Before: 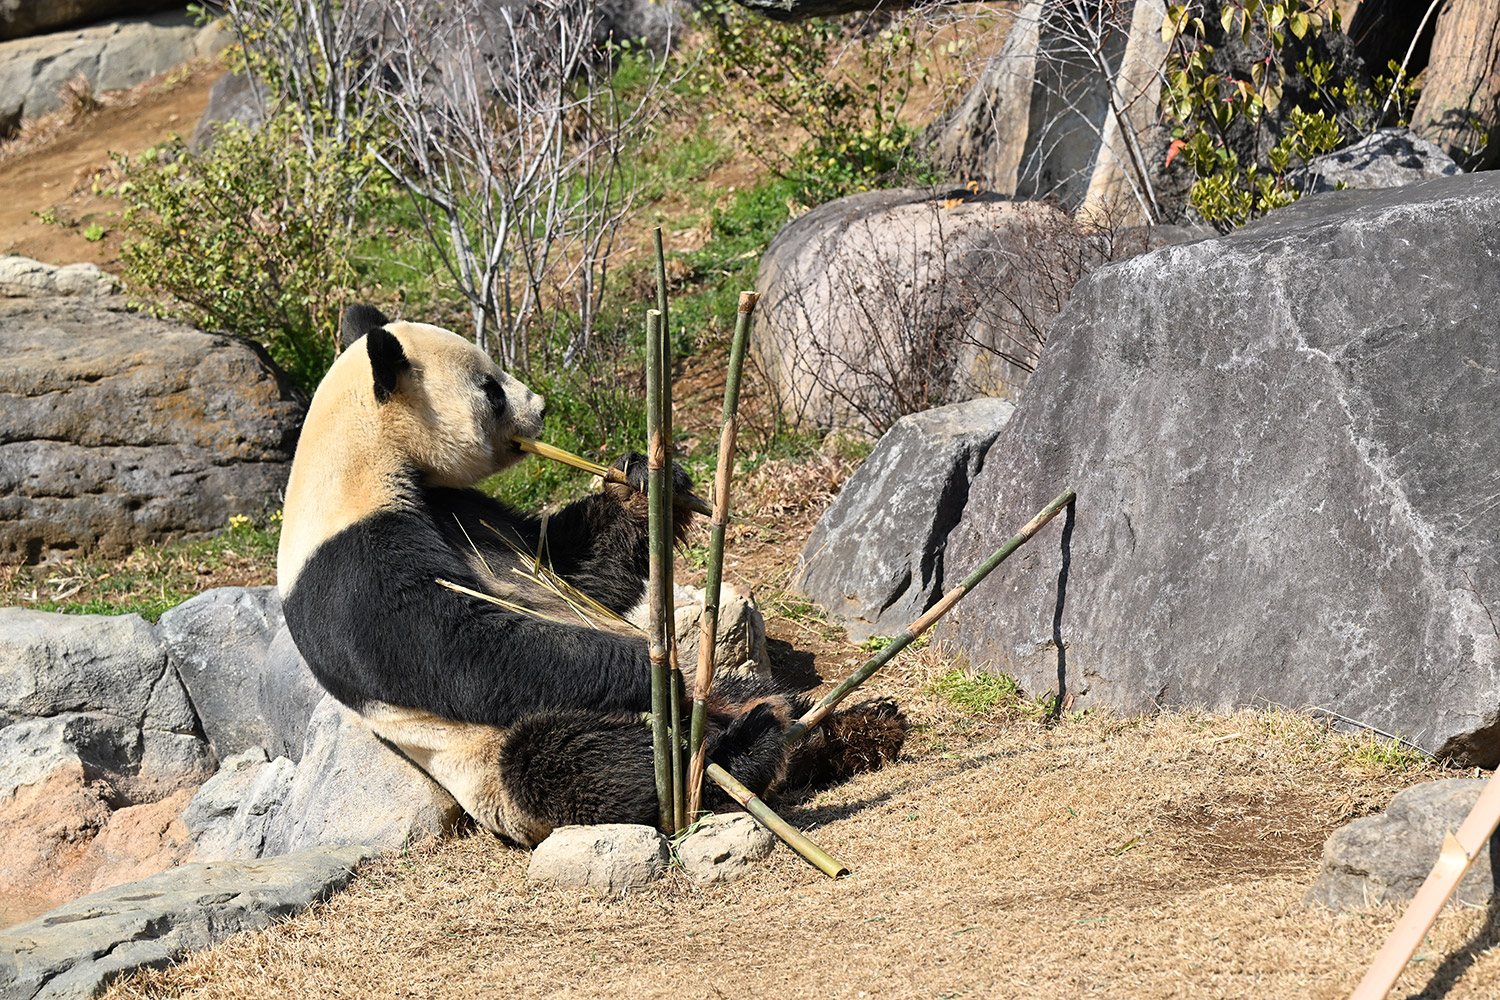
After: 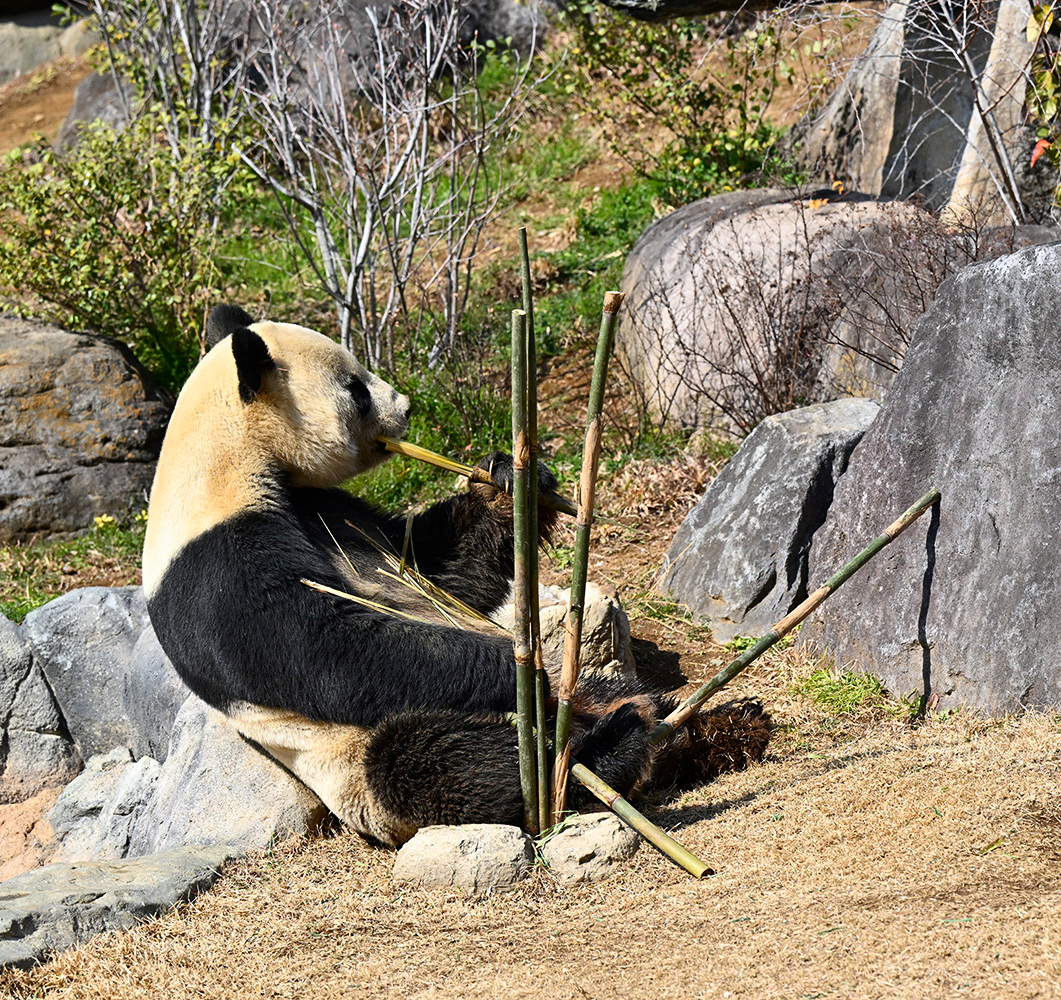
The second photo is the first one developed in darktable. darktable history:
white balance: red 0.988, blue 1.017
crop and rotate: left 9.061%, right 20.142%
exposure: compensate highlight preservation false
contrast brightness saturation: contrast 0.13, brightness -0.05, saturation 0.16
